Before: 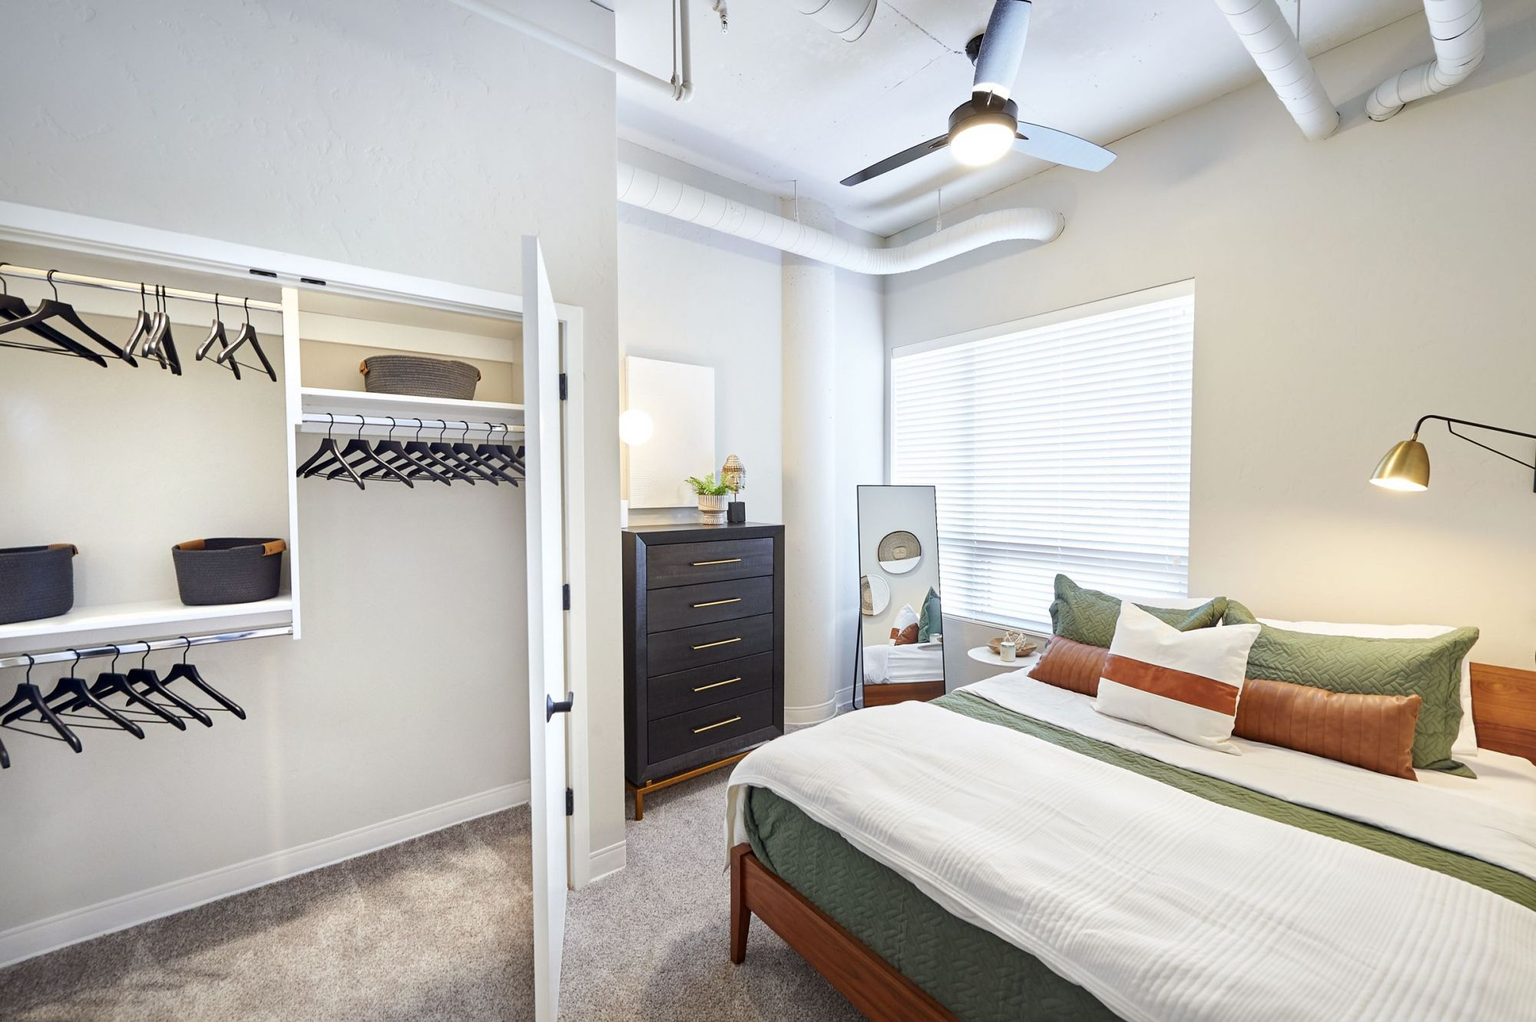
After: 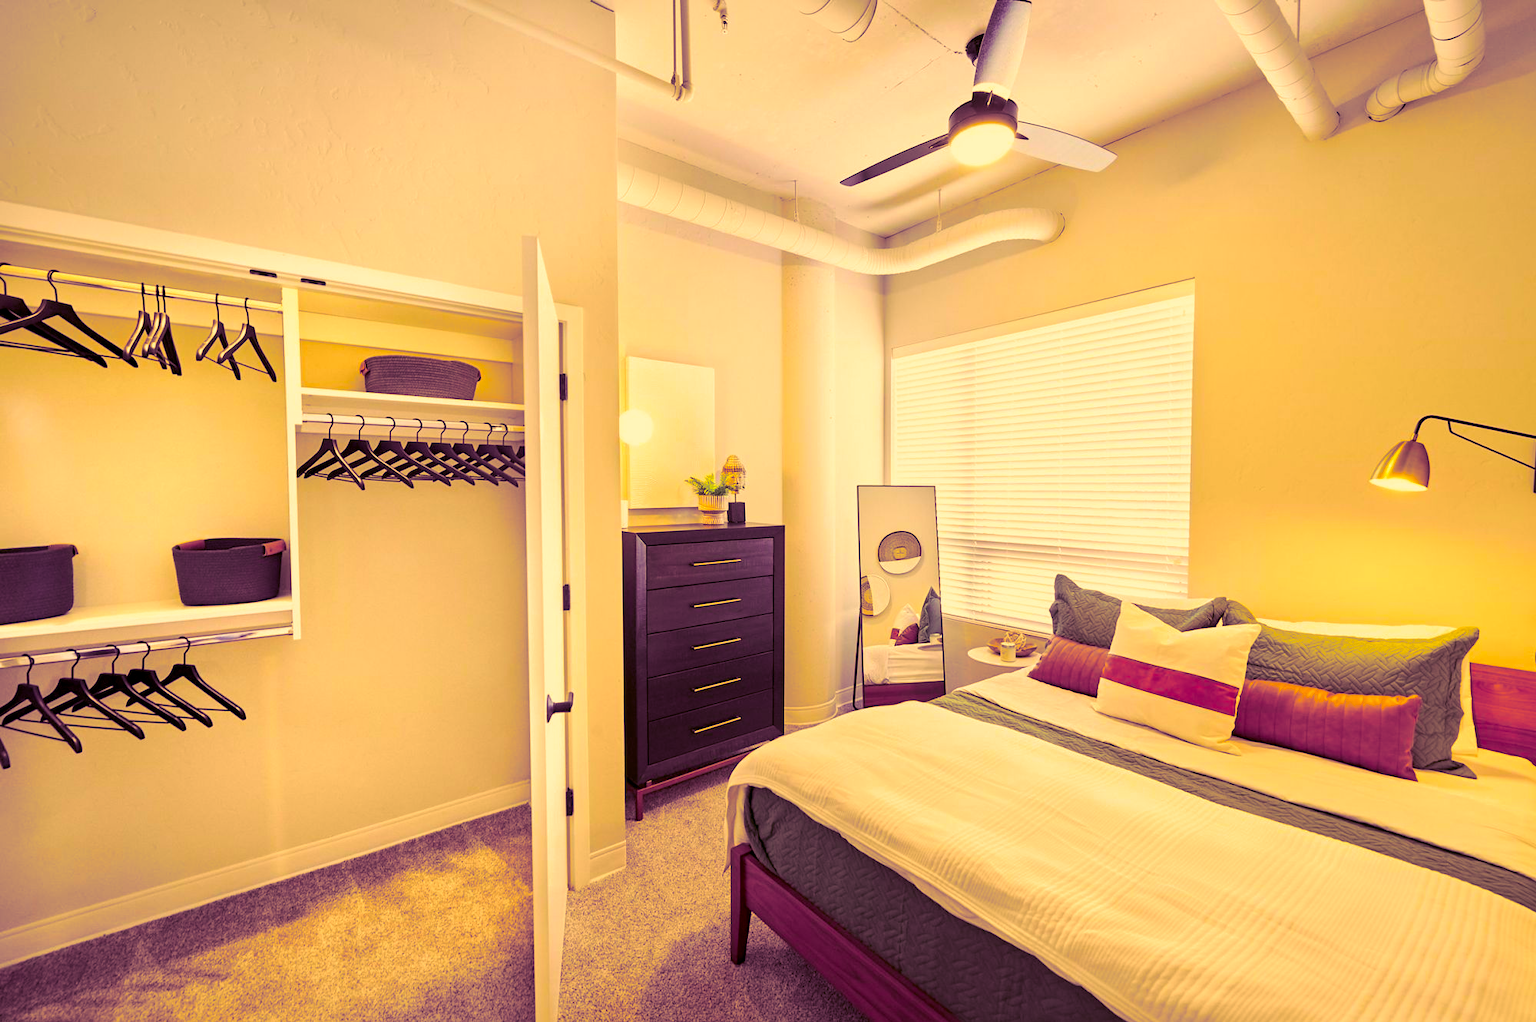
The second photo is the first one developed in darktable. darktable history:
color correction: highlights a* 10.44, highlights b* 30.04, shadows a* 2.73, shadows b* 17.51, saturation 1.72
split-toning: shadows › hue 277.2°, shadows › saturation 0.74
